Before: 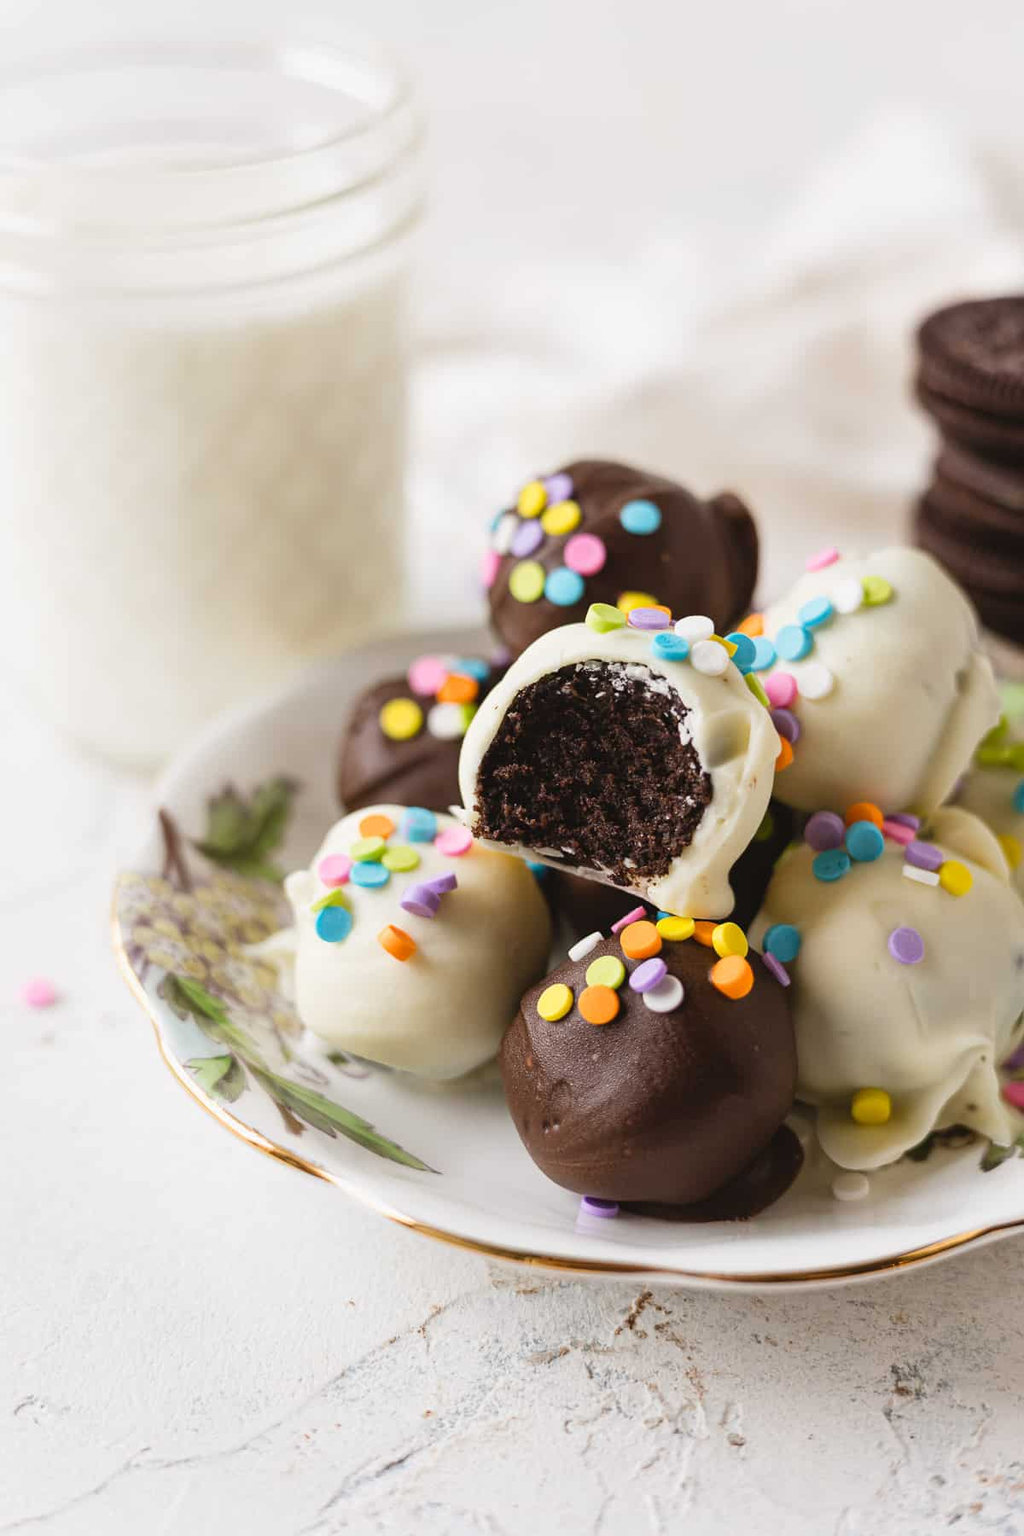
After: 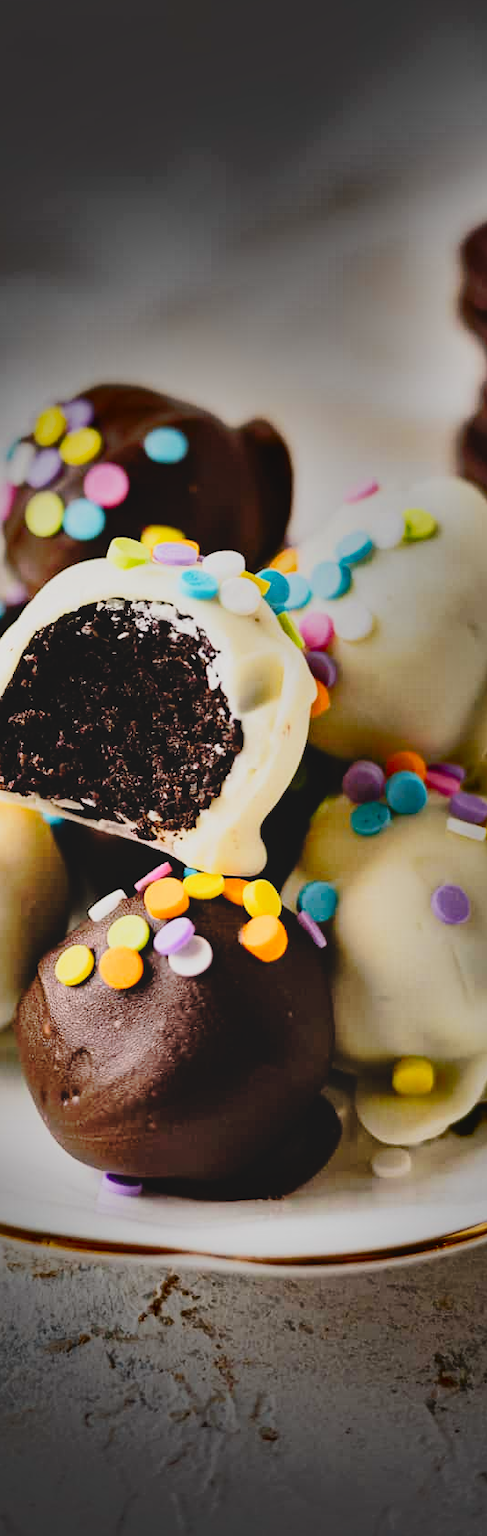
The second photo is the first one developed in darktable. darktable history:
tone curve: curves: ch0 [(0, 0) (0.003, 0.085) (0.011, 0.086) (0.025, 0.086) (0.044, 0.088) (0.069, 0.093) (0.1, 0.102) (0.136, 0.12) (0.177, 0.157) (0.224, 0.203) (0.277, 0.277) (0.335, 0.36) (0.399, 0.463) (0.468, 0.559) (0.543, 0.626) (0.623, 0.703) (0.709, 0.789) (0.801, 0.869) (0.898, 0.927) (1, 1)], preserve colors none
crop: left 47.44%, top 6.666%, right 8.081%
shadows and highlights: radius 123.09, shadows 98.73, white point adjustment -3.16, highlights -98.07, highlights color adjustment 53.67%, soften with gaussian
exposure: black level correction 0, exposure -0.706 EV, compensate highlight preservation false
tone equalizer: -7 EV 0.141 EV, -6 EV 0.621 EV, -5 EV 1.18 EV, -4 EV 1.32 EV, -3 EV 1.13 EV, -2 EV 0.6 EV, -1 EV 0.161 EV, edges refinement/feathering 500, mask exposure compensation -1.57 EV, preserve details no
